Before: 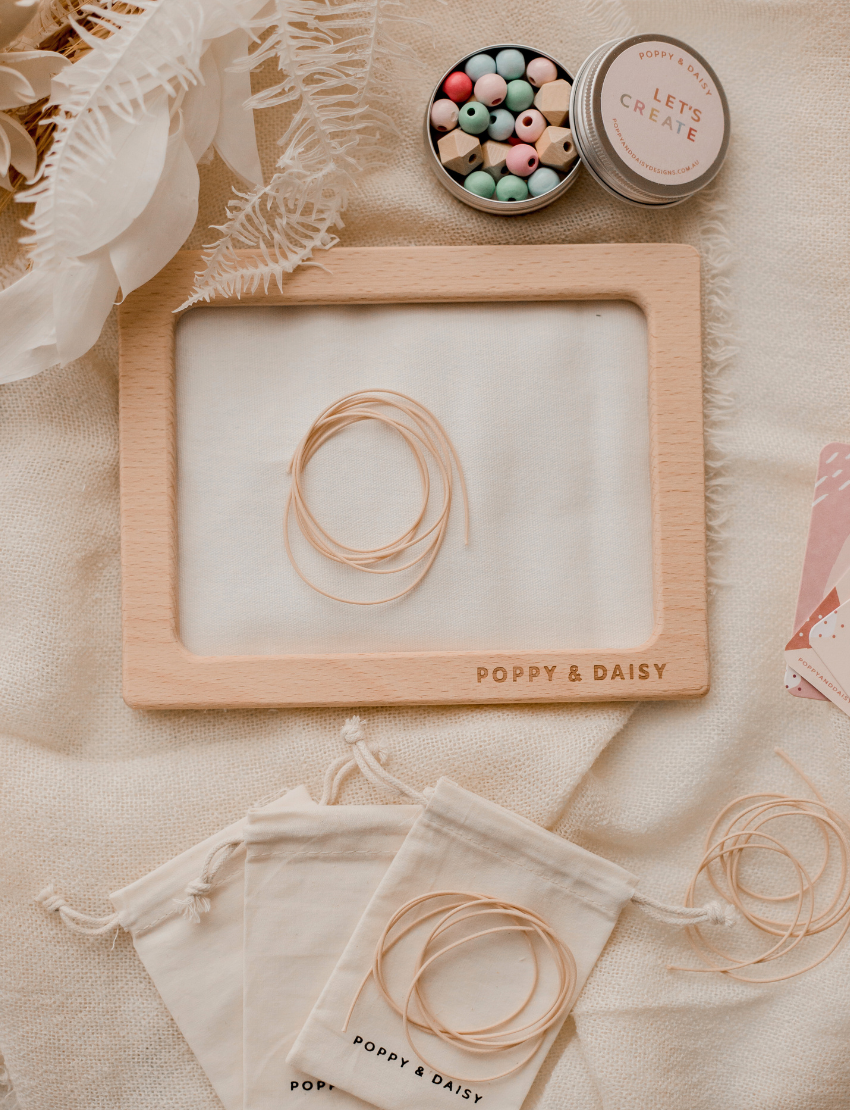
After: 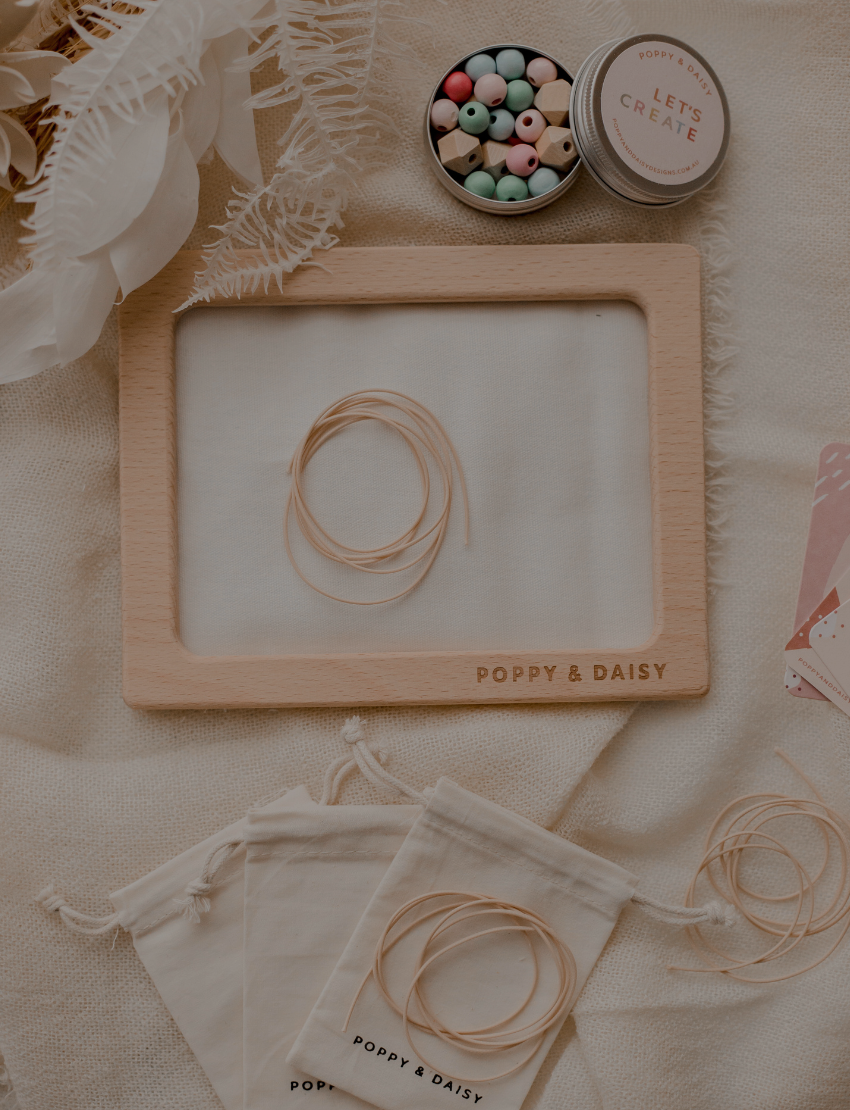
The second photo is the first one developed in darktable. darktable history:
color balance: on, module defaults
exposure: exposure -0.492 EV
